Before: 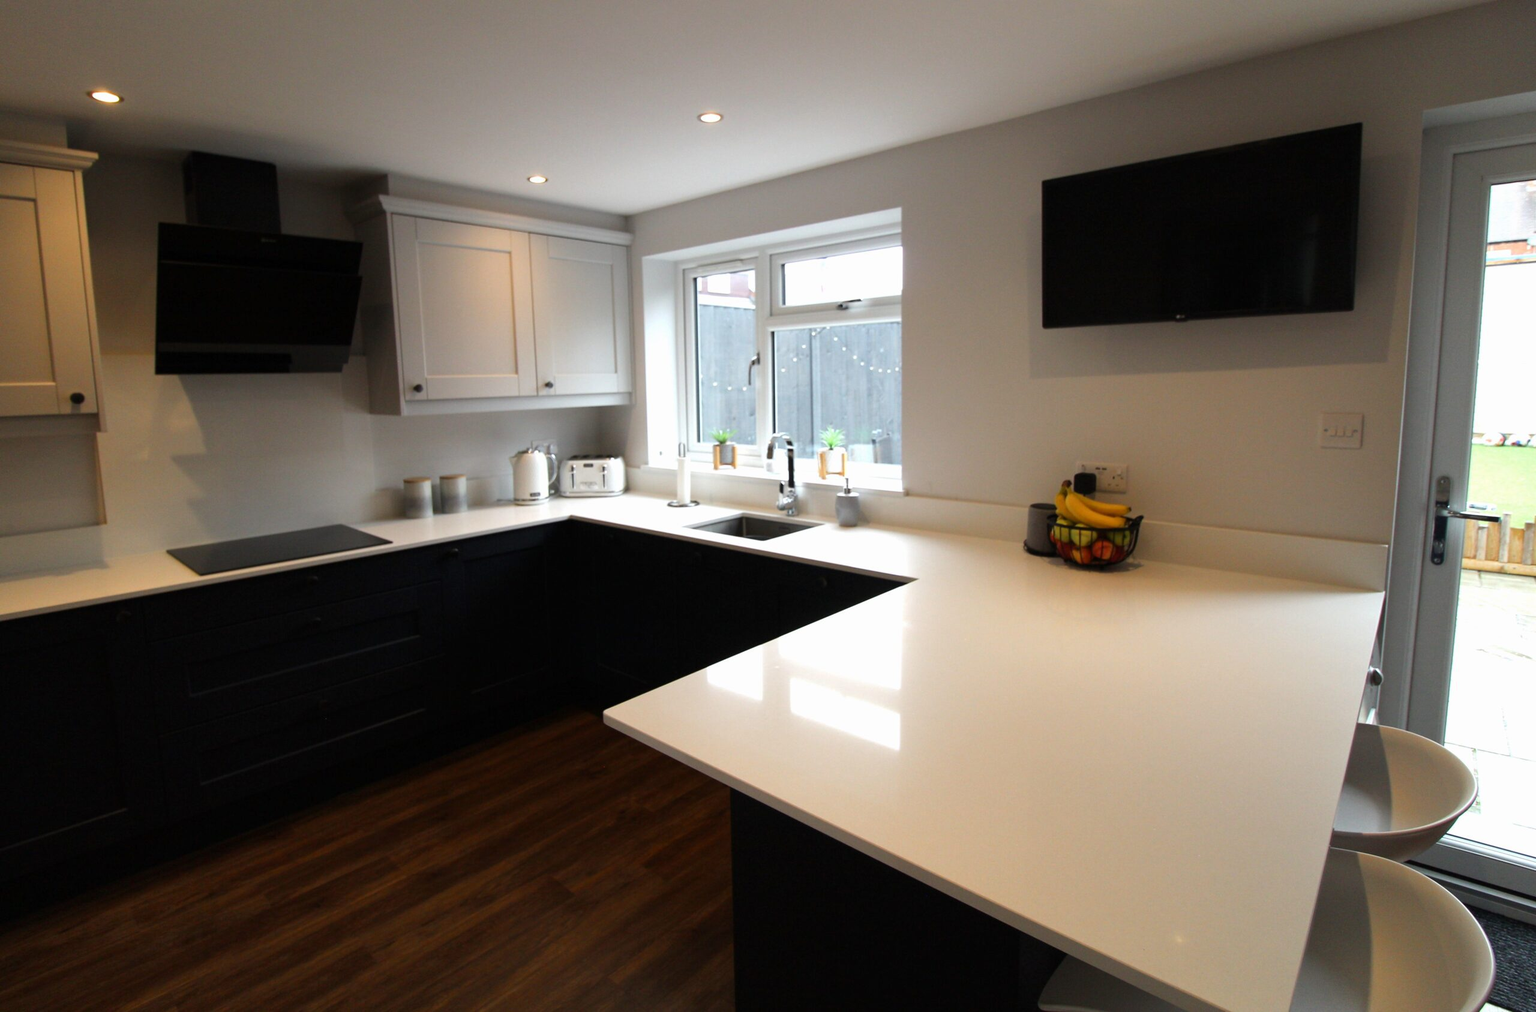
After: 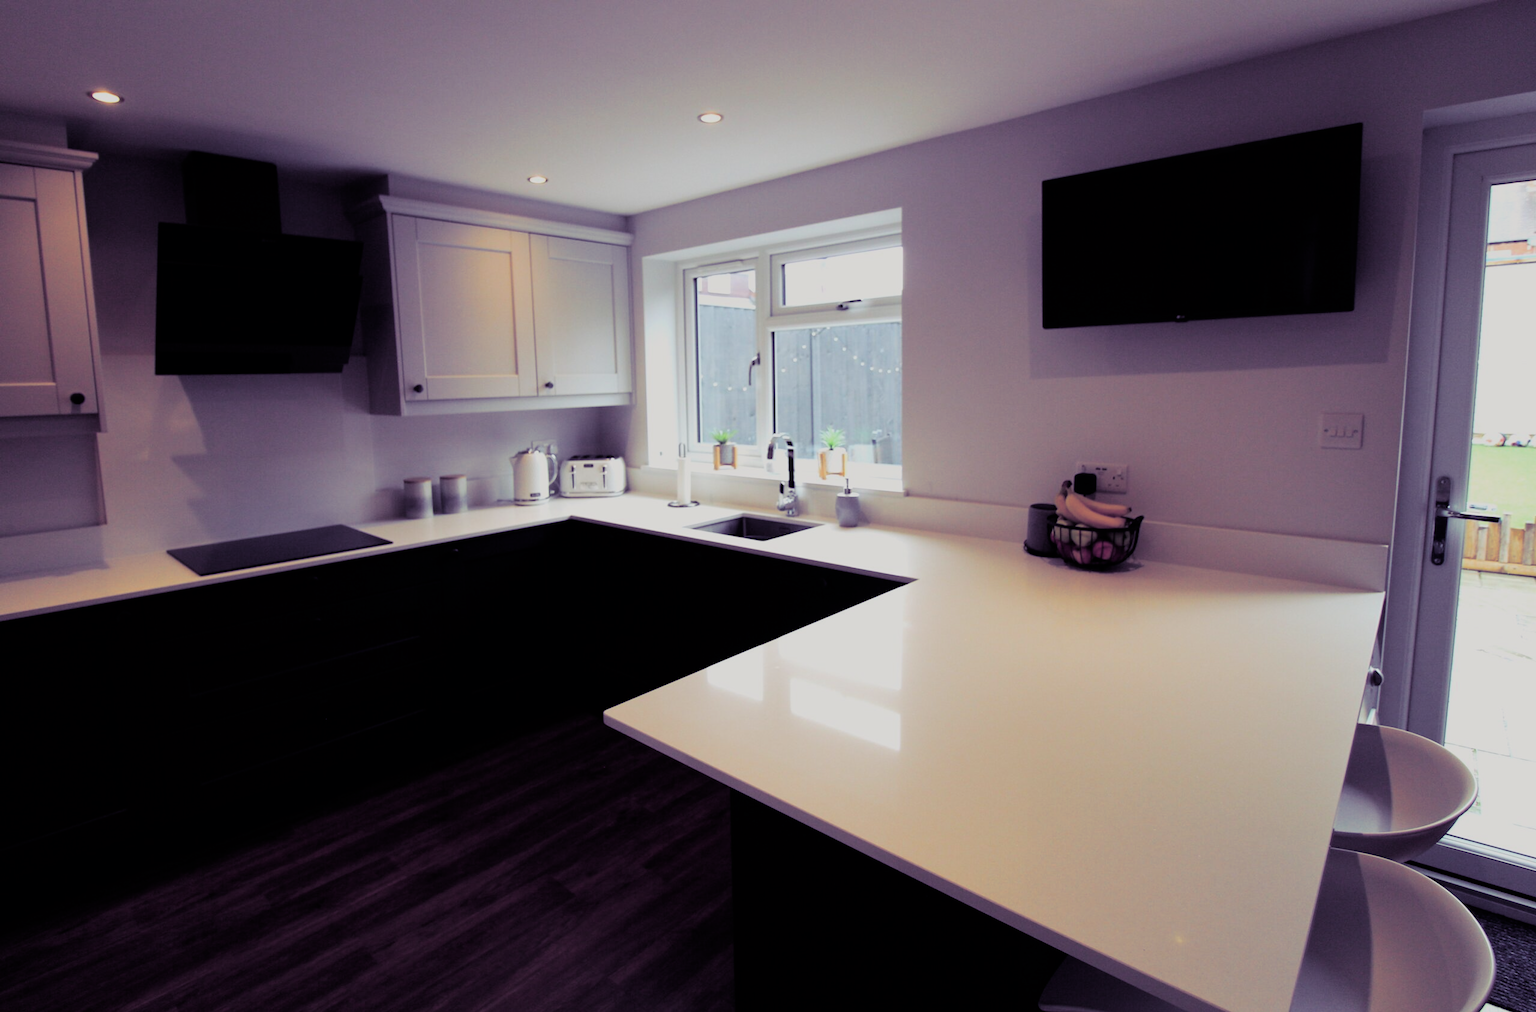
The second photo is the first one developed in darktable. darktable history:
color balance rgb: perceptual saturation grading › global saturation 3.7%, global vibrance 5.56%, contrast 3.24%
split-toning: shadows › hue 255.6°, shadows › saturation 0.66, highlights › hue 43.2°, highlights › saturation 0.68, balance -50.1
filmic rgb: black relative exposure -7.65 EV, white relative exposure 4.56 EV, hardness 3.61
